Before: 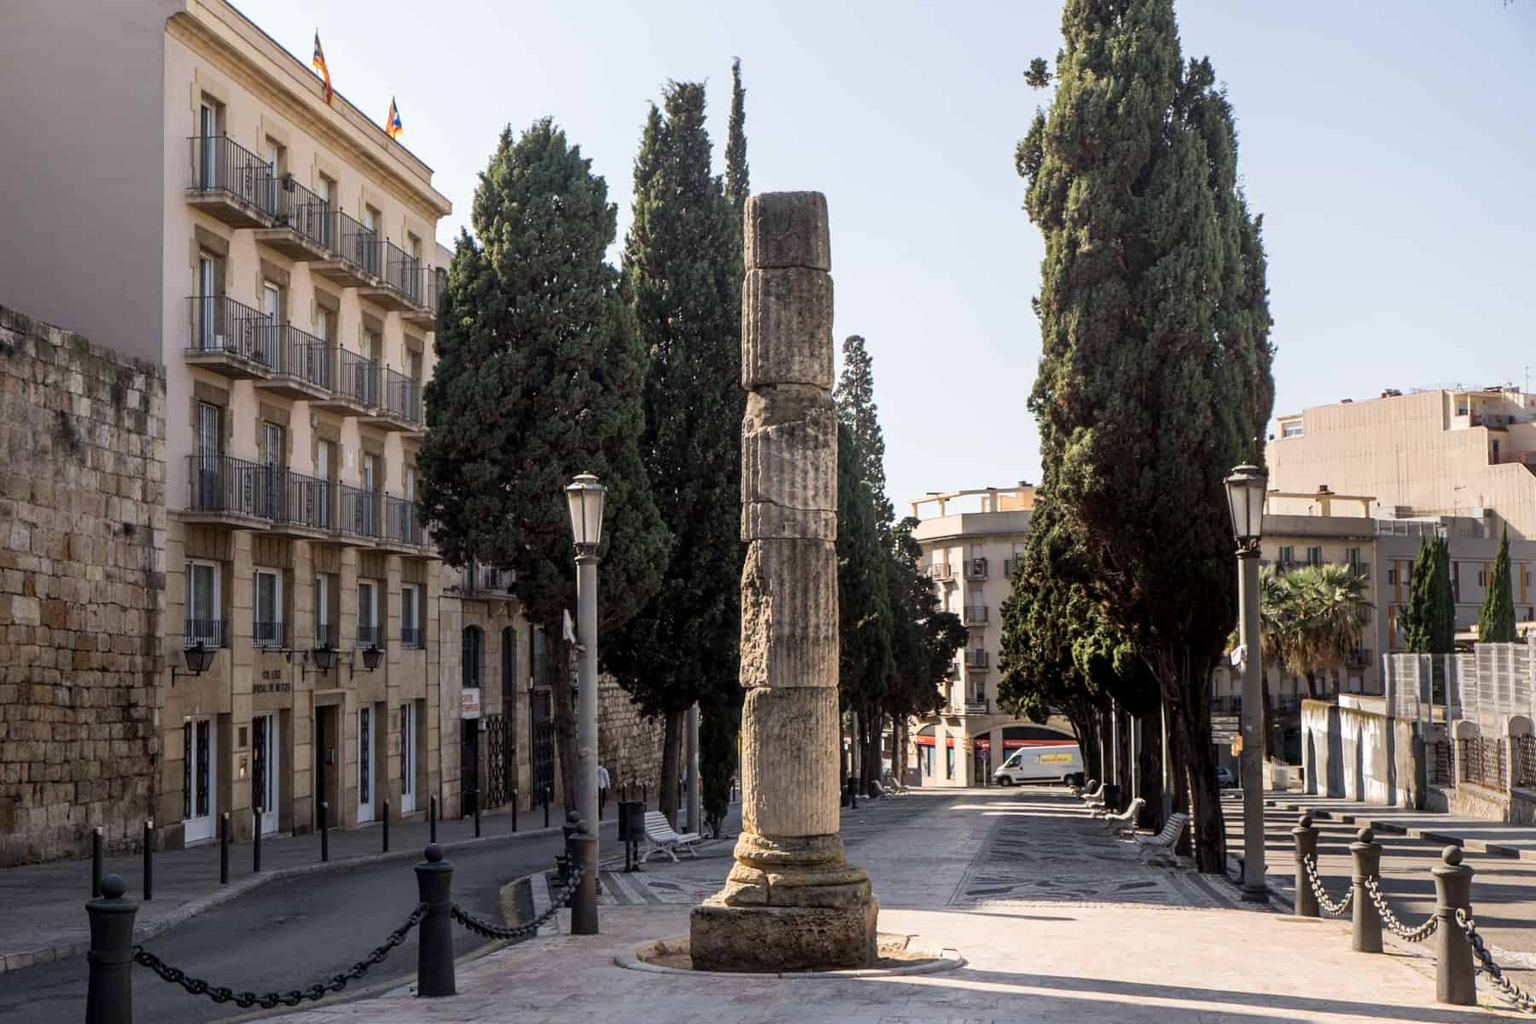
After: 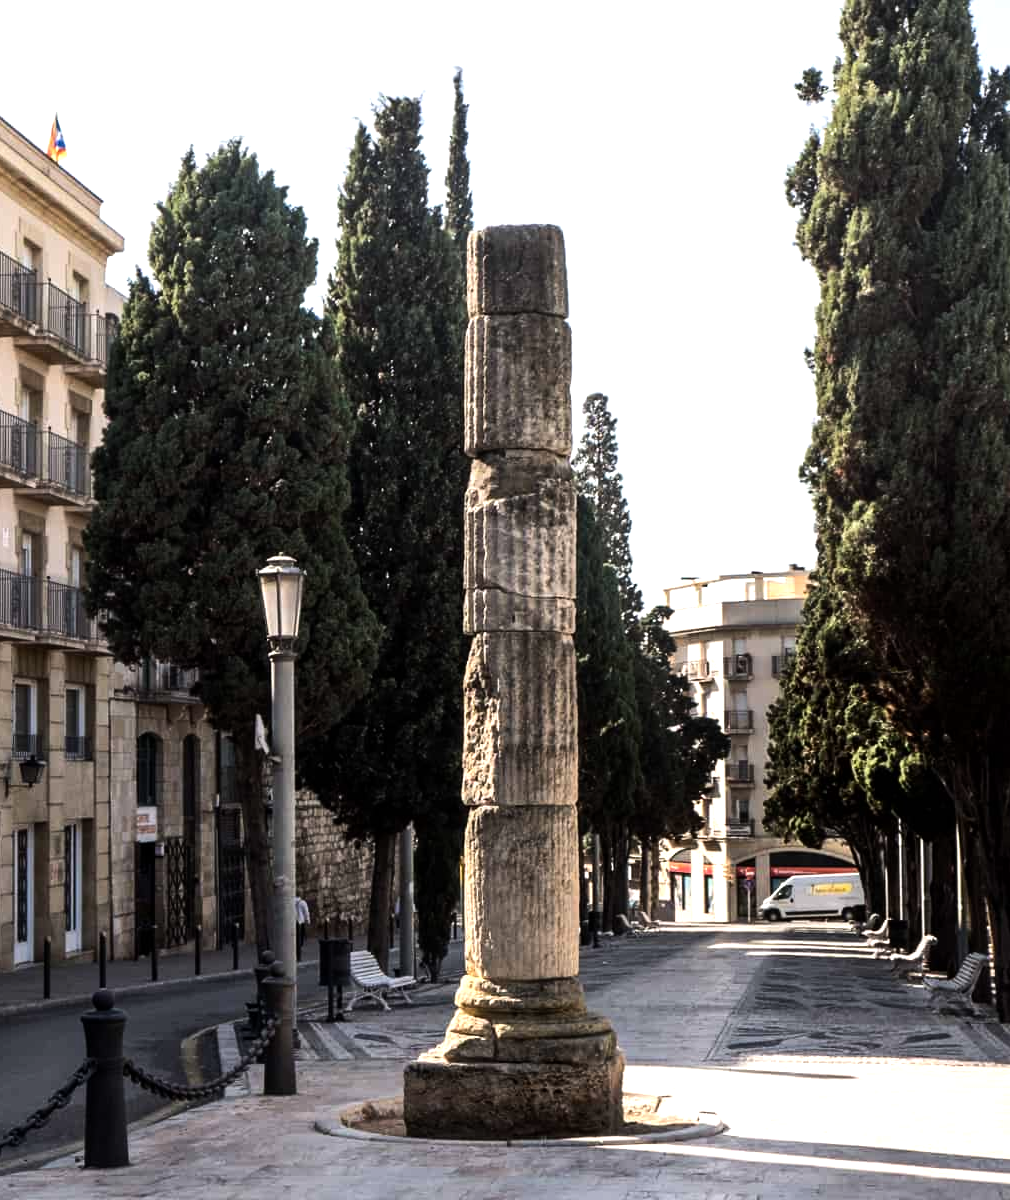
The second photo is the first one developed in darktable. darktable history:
tone equalizer: -8 EV -0.757 EV, -7 EV -0.667 EV, -6 EV -0.575 EV, -5 EV -0.386 EV, -3 EV 0.398 EV, -2 EV 0.6 EV, -1 EV 0.691 EV, +0 EV 0.756 EV, edges refinement/feathering 500, mask exposure compensation -1.57 EV, preserve details no
crop and rotate: left 22.501%, right 21.372%
